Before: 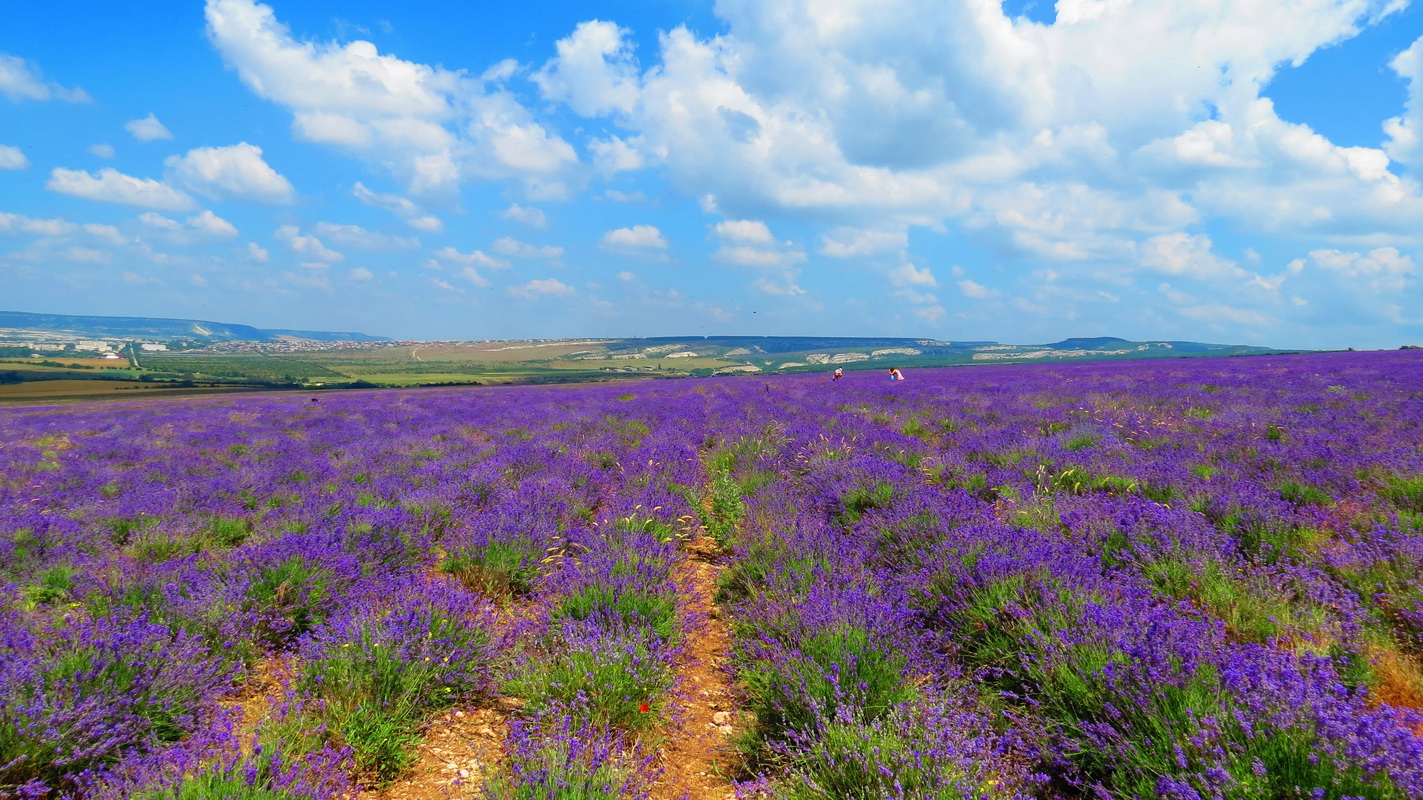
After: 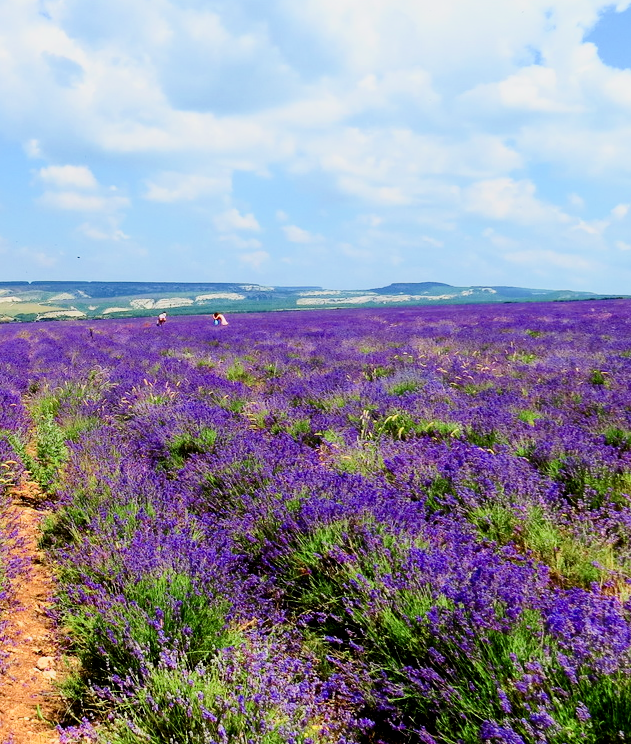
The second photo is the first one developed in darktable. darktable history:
crop: left 47.516%, top 6.917%, right 8.085%
filmic rgb: black relative exposure -7.18 EV, white relative exposure 5.38 EV, hardness 3.02
contrast brightness saturation: contrast 0.28
tone equalizer: -8 EV -0.783 EV, -7 EV -0.673 EV, -6 EV -0.574 EV, -5 EV -0.407 EV, -3 EV 0.401 EV, -2 EV 0.6 EV, -1 EV 0.685 EV, +0 EV 0.75 EV
